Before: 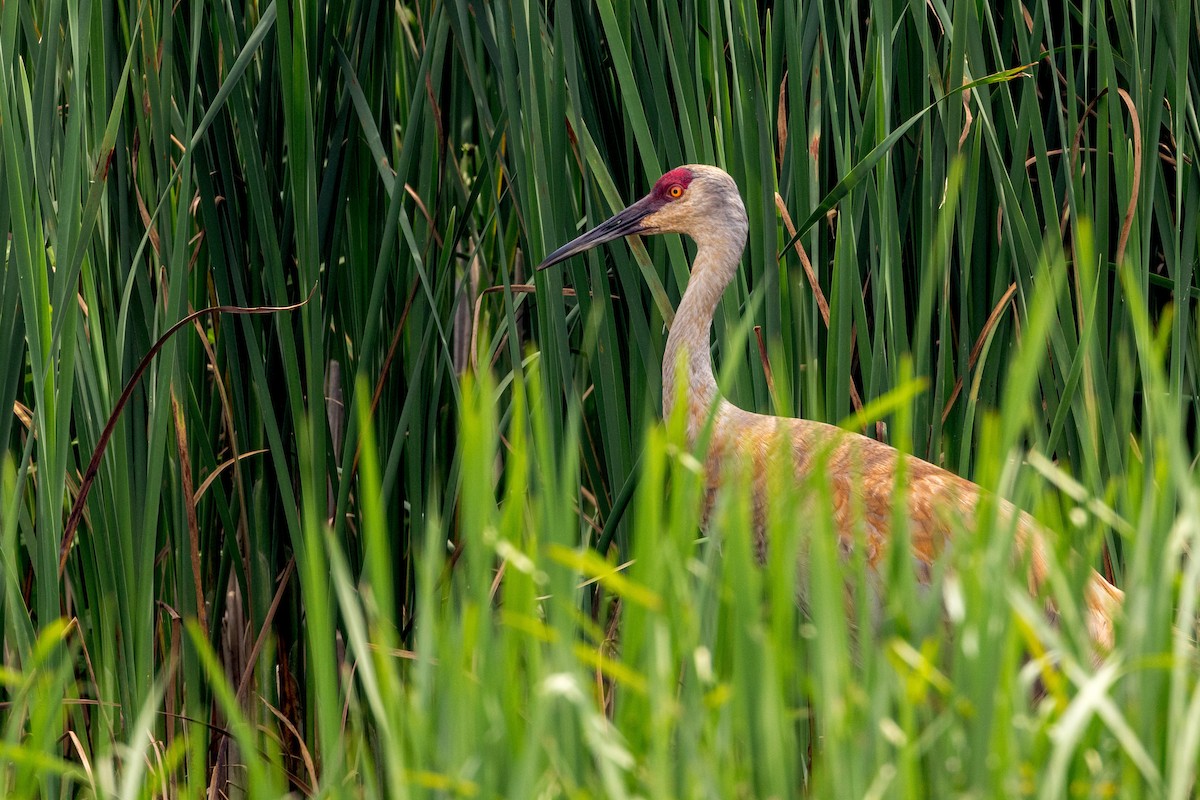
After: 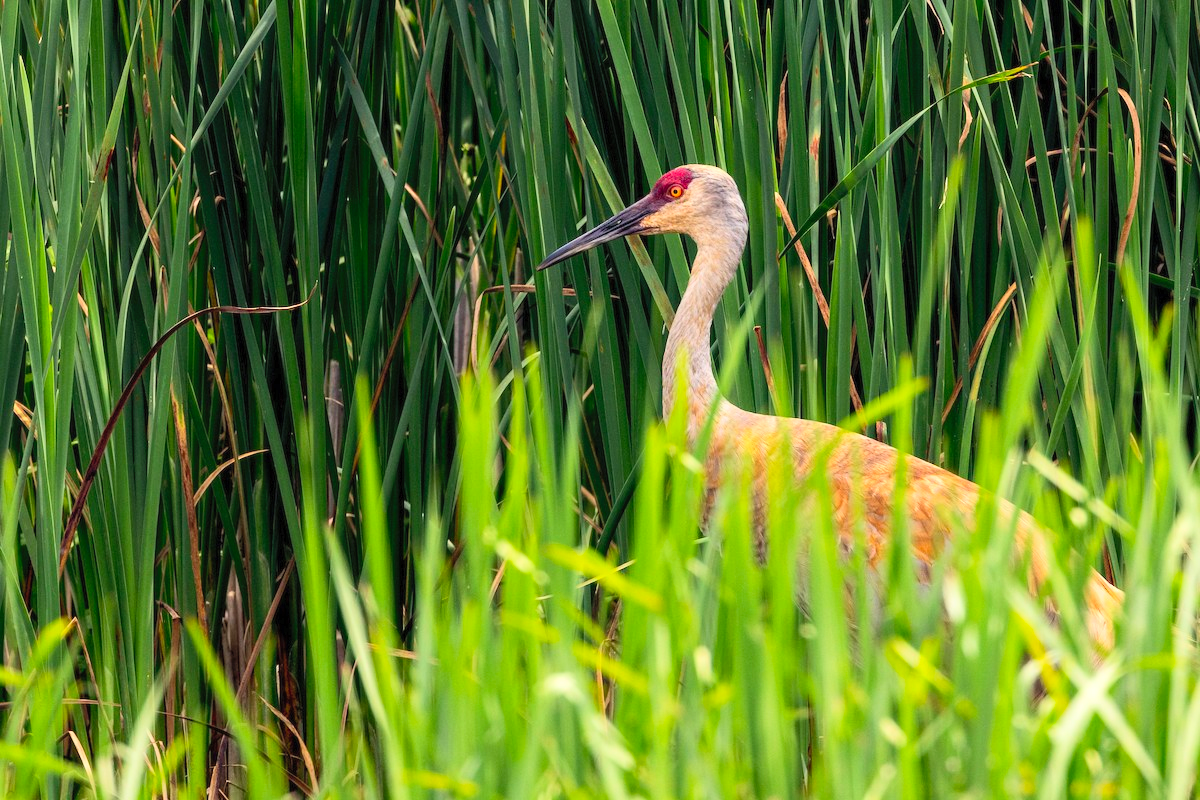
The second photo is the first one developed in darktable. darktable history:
contrast brightness saturation: contrast 0.237, brightness 0.268, saturation 0.374
